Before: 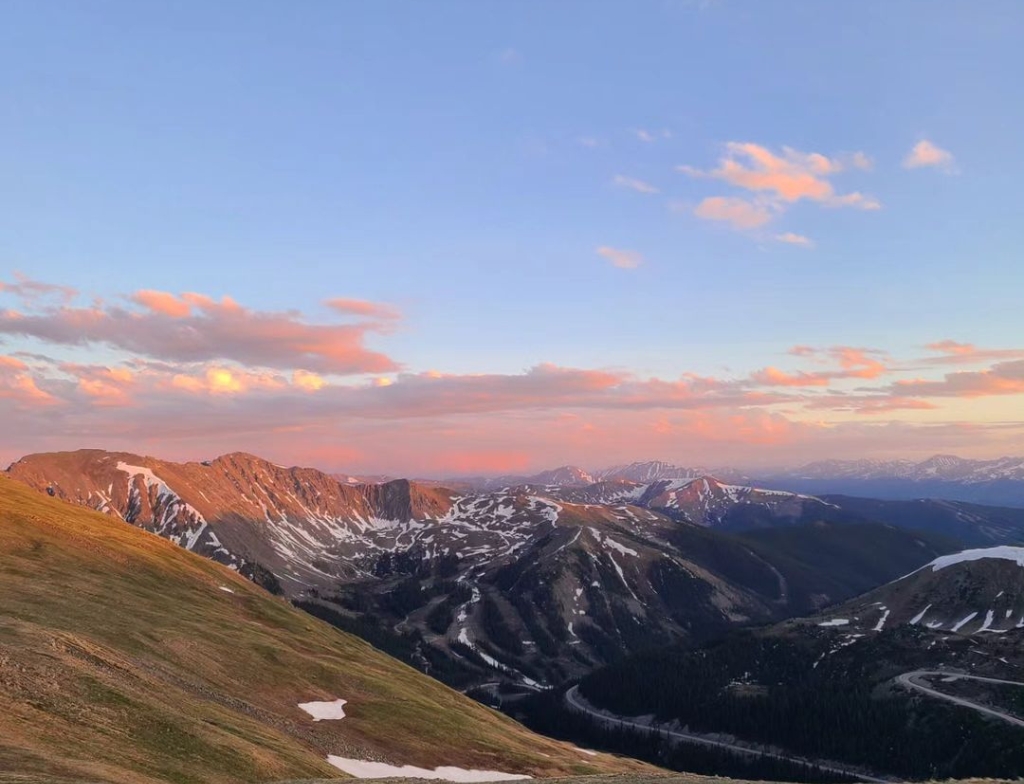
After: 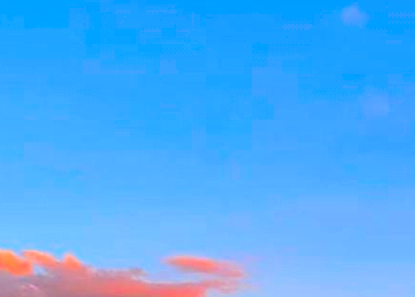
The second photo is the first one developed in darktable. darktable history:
shadows and highlights: shadows 32.83, highlights -47.7, soften with gaussian
color zones: curves: ch0 [(0.25, 0.5) (0.428, 0.473) (0.75, 0.5)]; ch1 [(0.243, 0.479) (0.398, 0.452) (0.75, 0.5)]
color correction: saturation 2.15
crop: left 15.452%, top 5.459%, right 43.956%, bottom 56.62%
sharpen: amount 0.6
